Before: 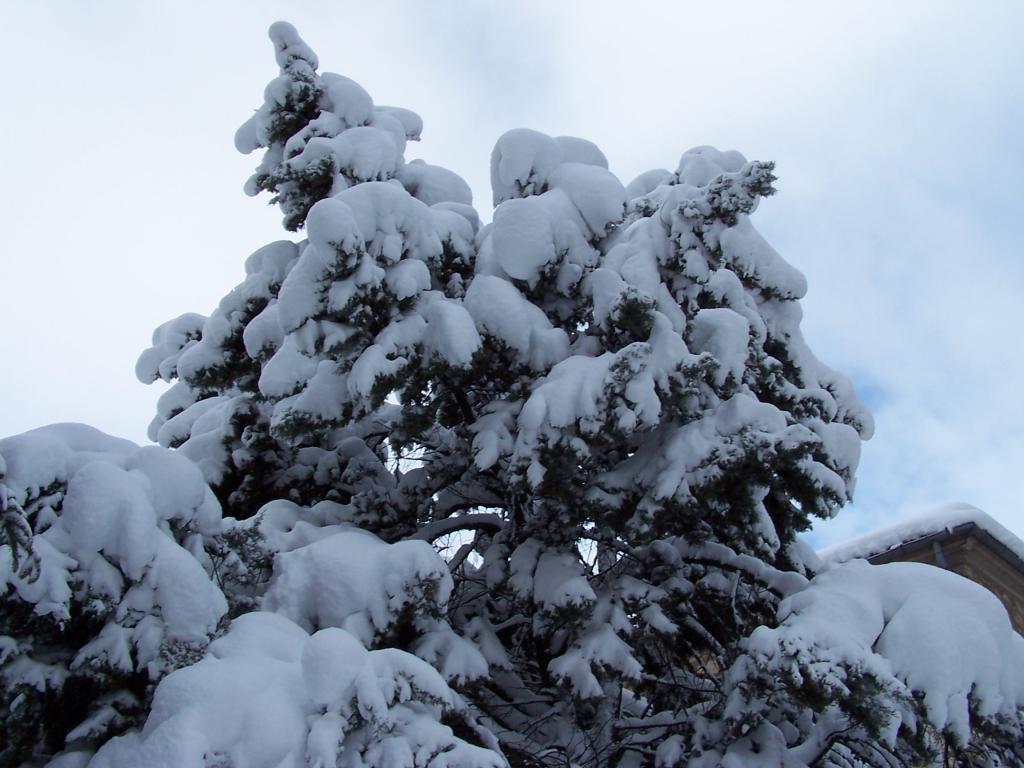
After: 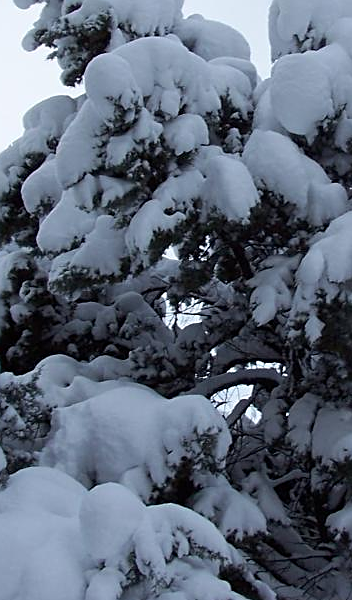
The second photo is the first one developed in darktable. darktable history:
sharpen: on, module defaults
crop and rotate: left 21.728%, top 18.887%, right 43.865%, bottom 2.966%
